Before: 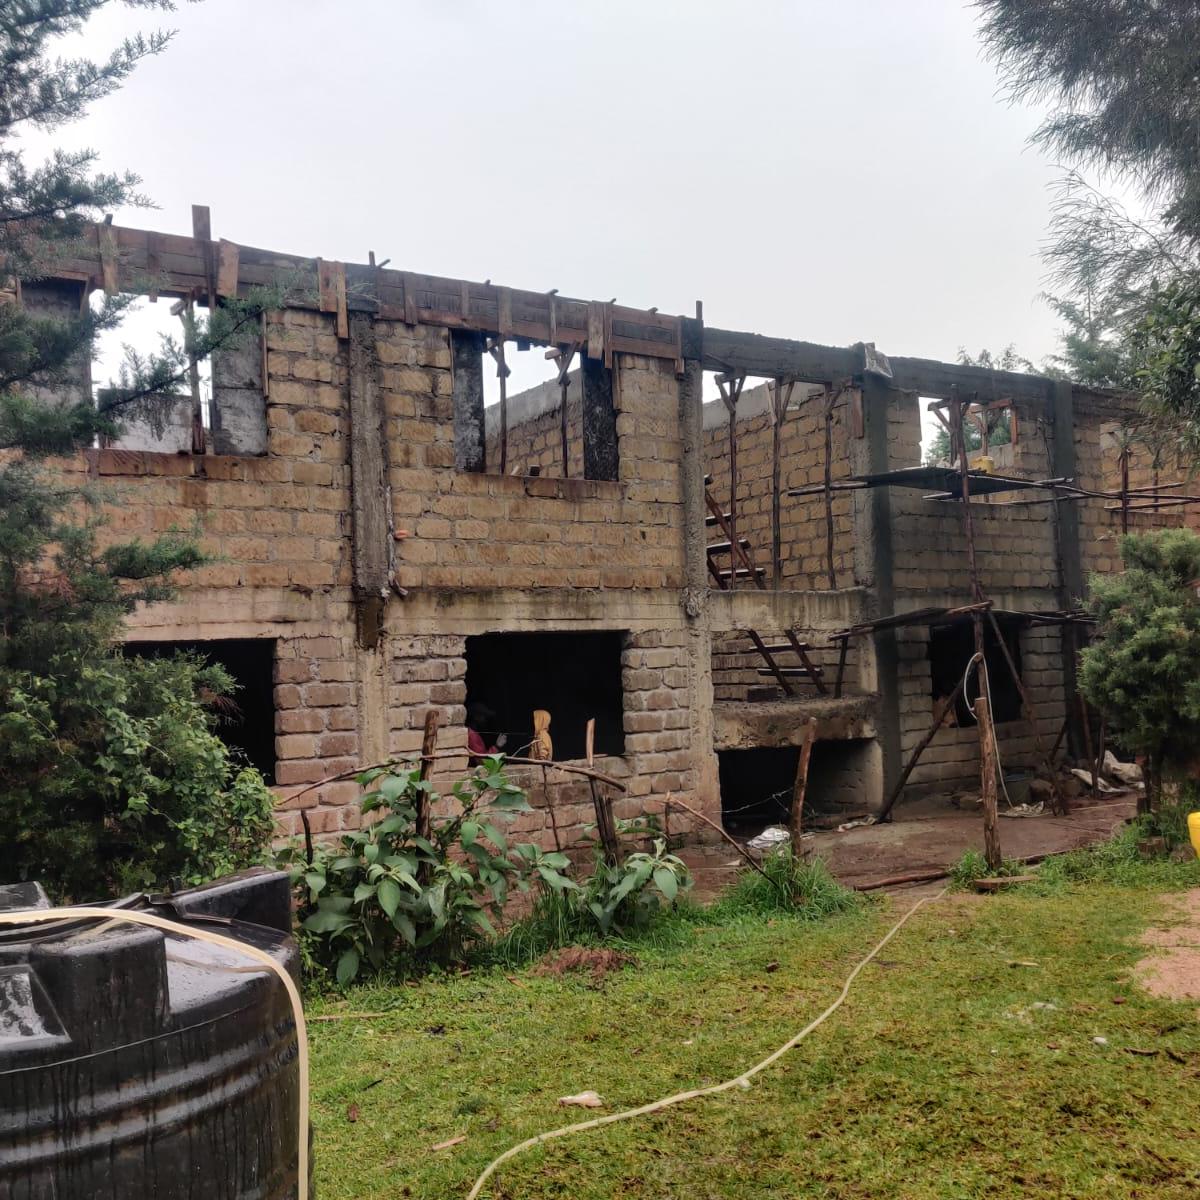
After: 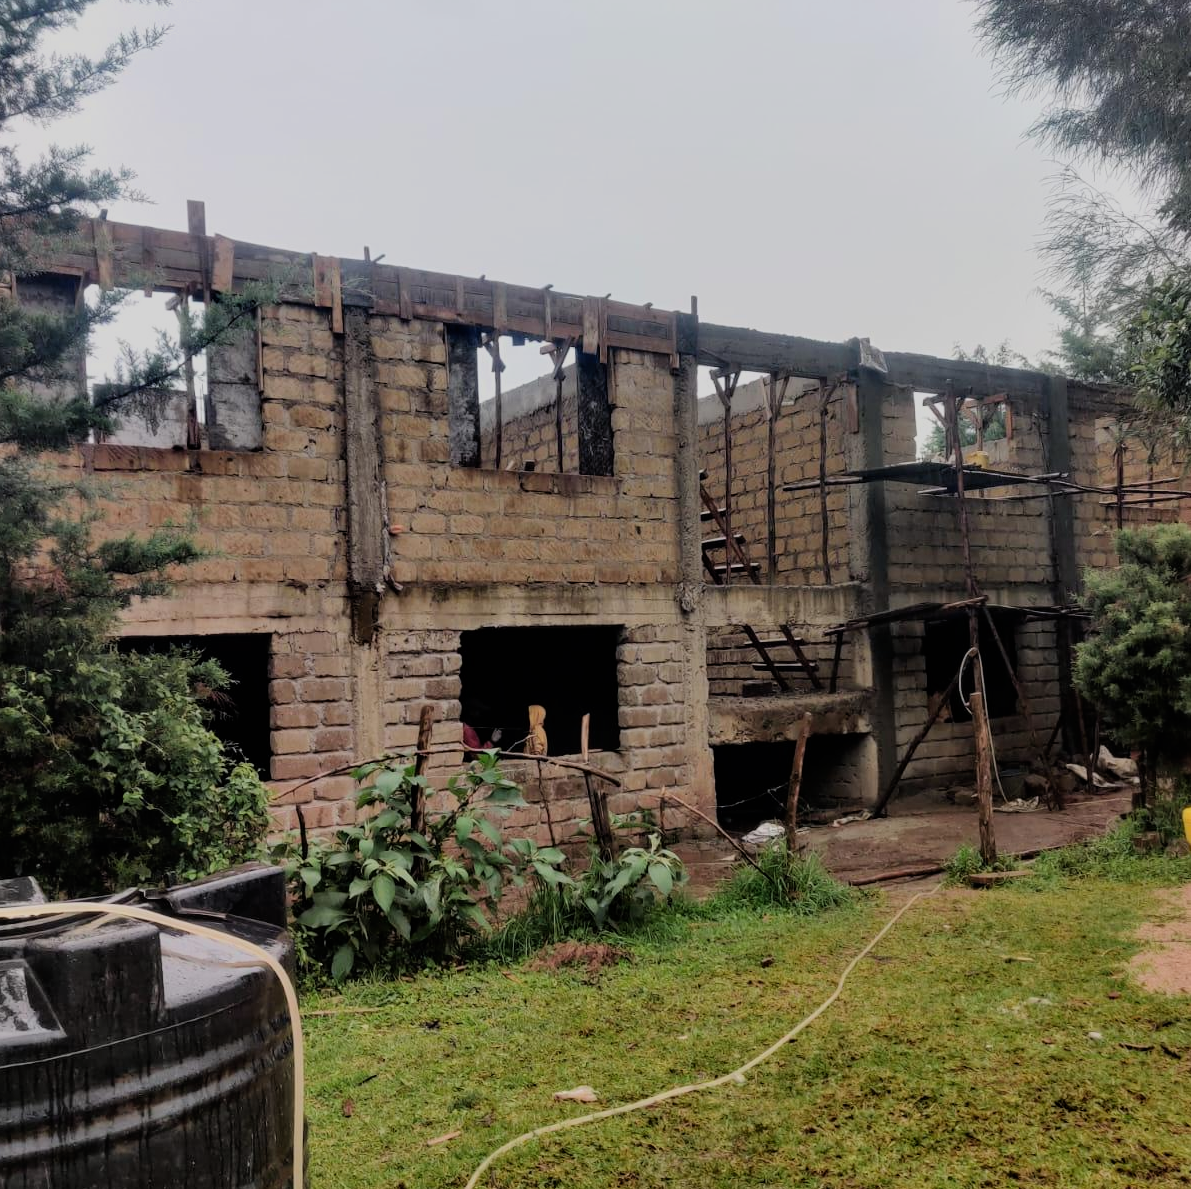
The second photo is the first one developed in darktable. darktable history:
filmic rgb: black relative exposure -7.65 EV, white relative exposure 4.56 EV, hardness 3.61, color science v6 (2022)
crop: left 0.434%, top 0.485%, right 0.244%, bottom 0.386%
